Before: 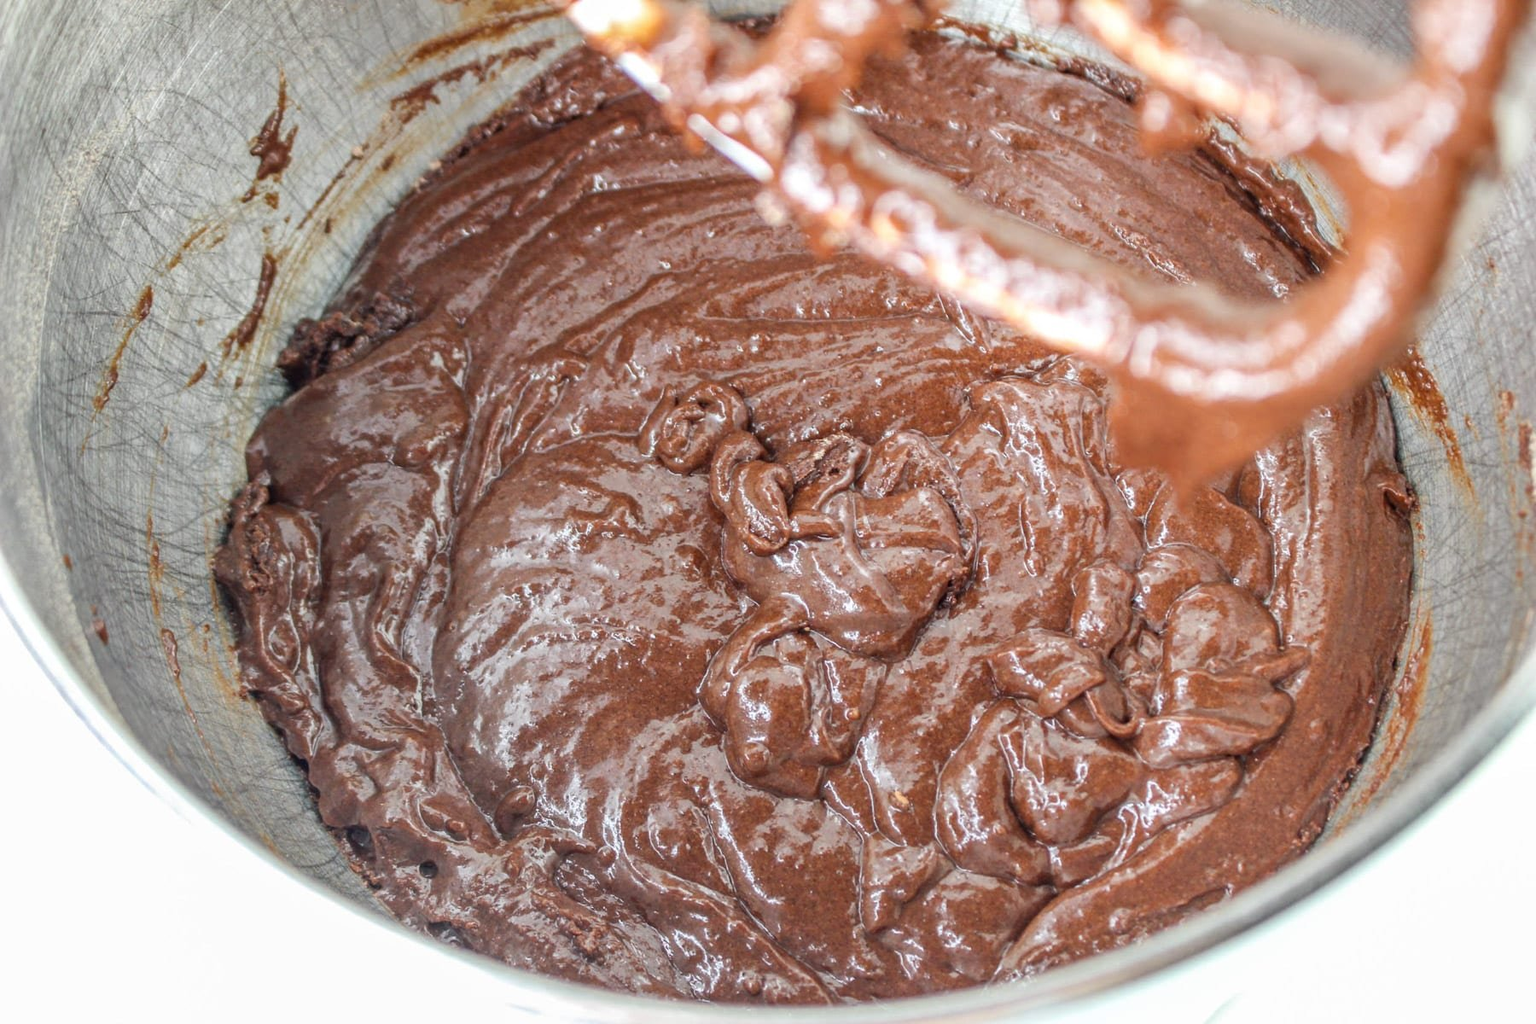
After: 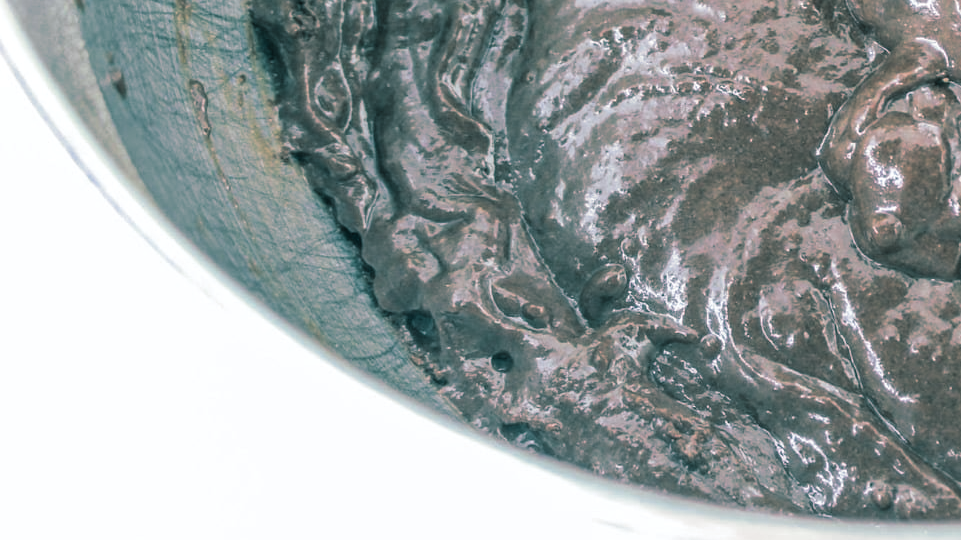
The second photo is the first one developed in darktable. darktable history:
crop and rotate: top 54.778%, right 46.61%, bottom 0.159%
white balance: red 0.976, blue 1.04
split-toning: shadows › hue 186.43°, highlights › hue 49.29°, compress 30.29%
